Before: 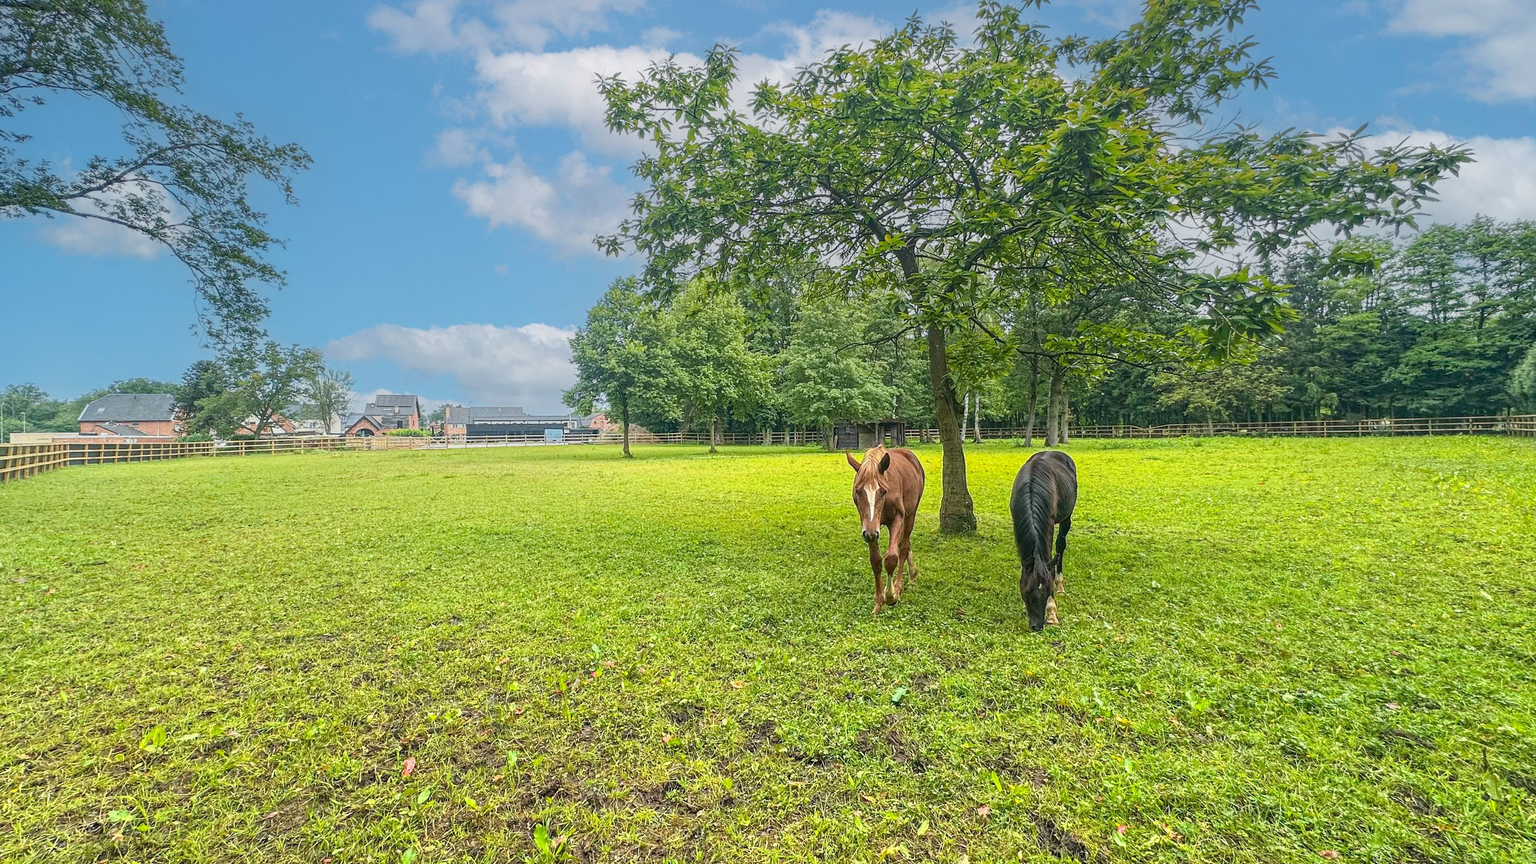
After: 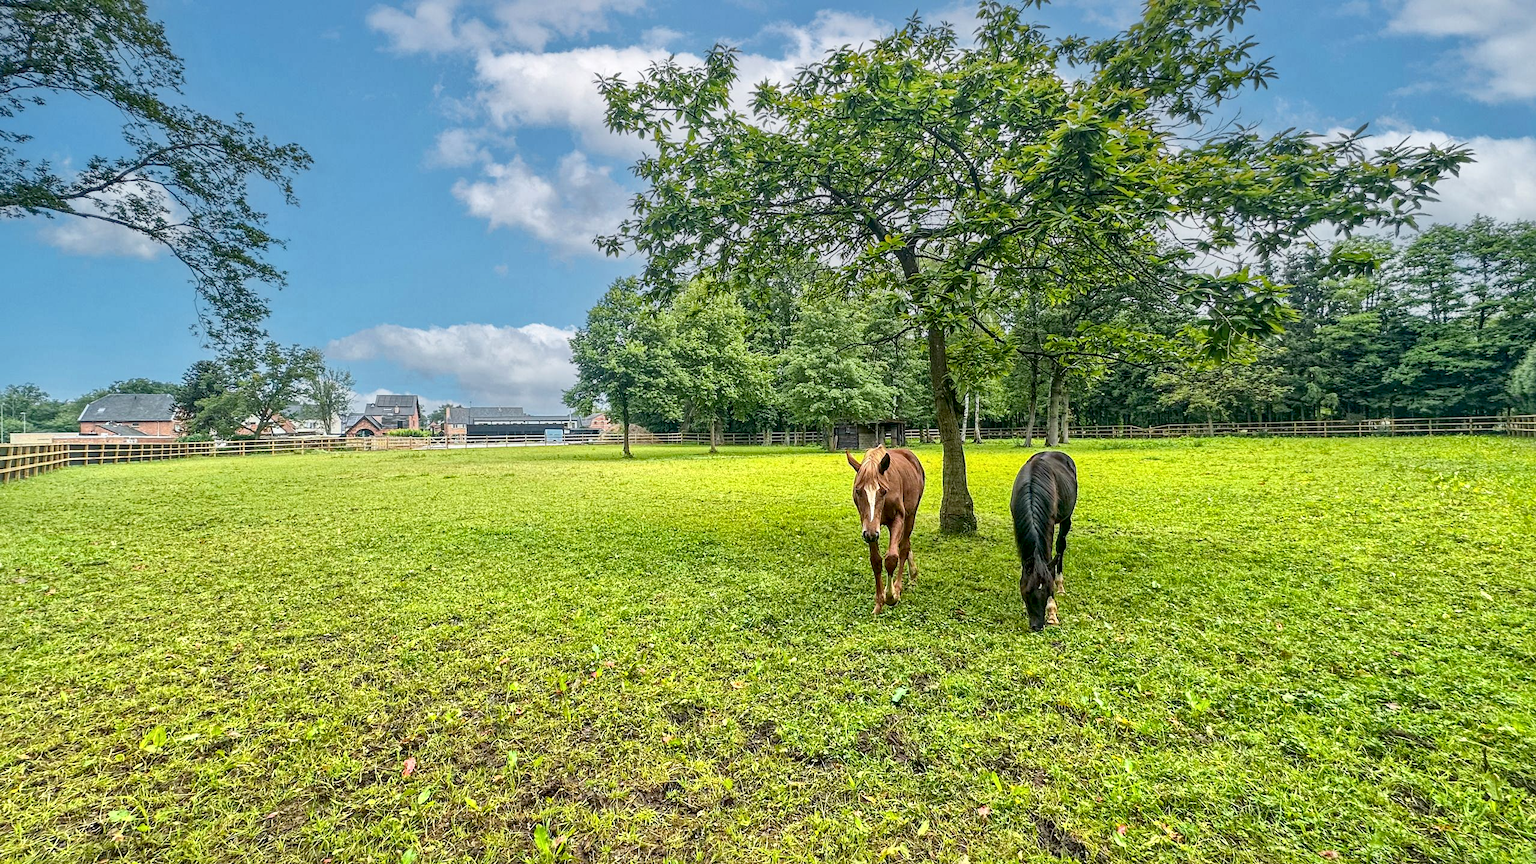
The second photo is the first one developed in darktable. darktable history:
local contrast: mode bilateral grid, contrast 20, coarseness 50, detail 173%, midtone range 0.2
exposure: black level correction 0.009, exposure 0.016 EV, compensate exposure bias true, compensate highlight preservation false
